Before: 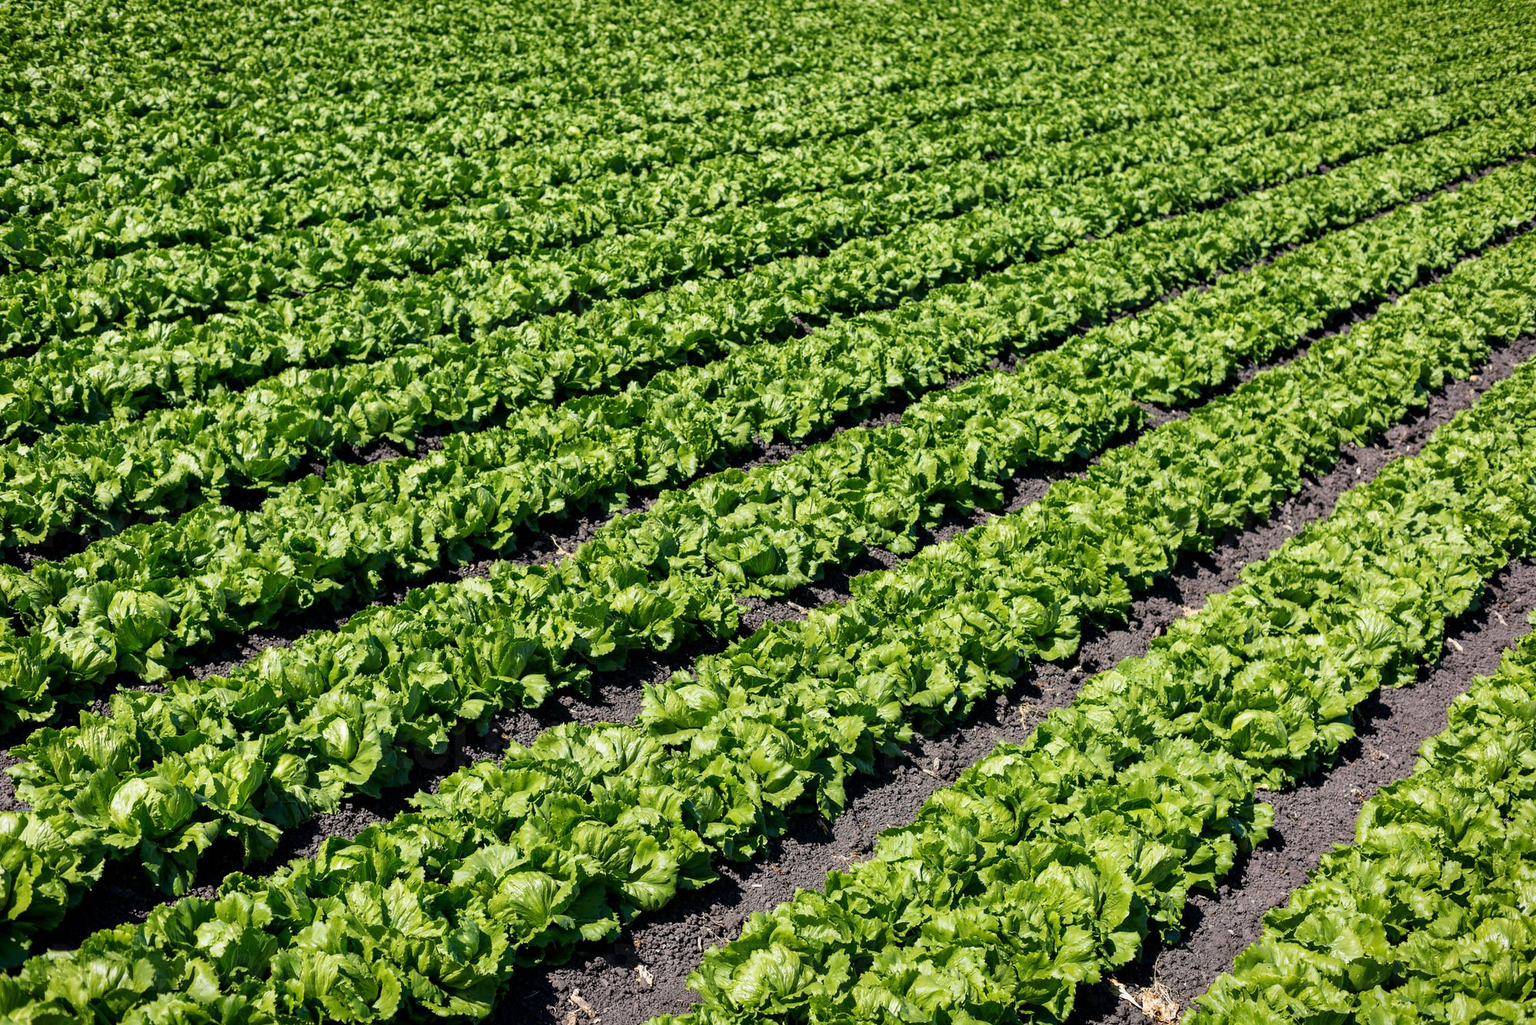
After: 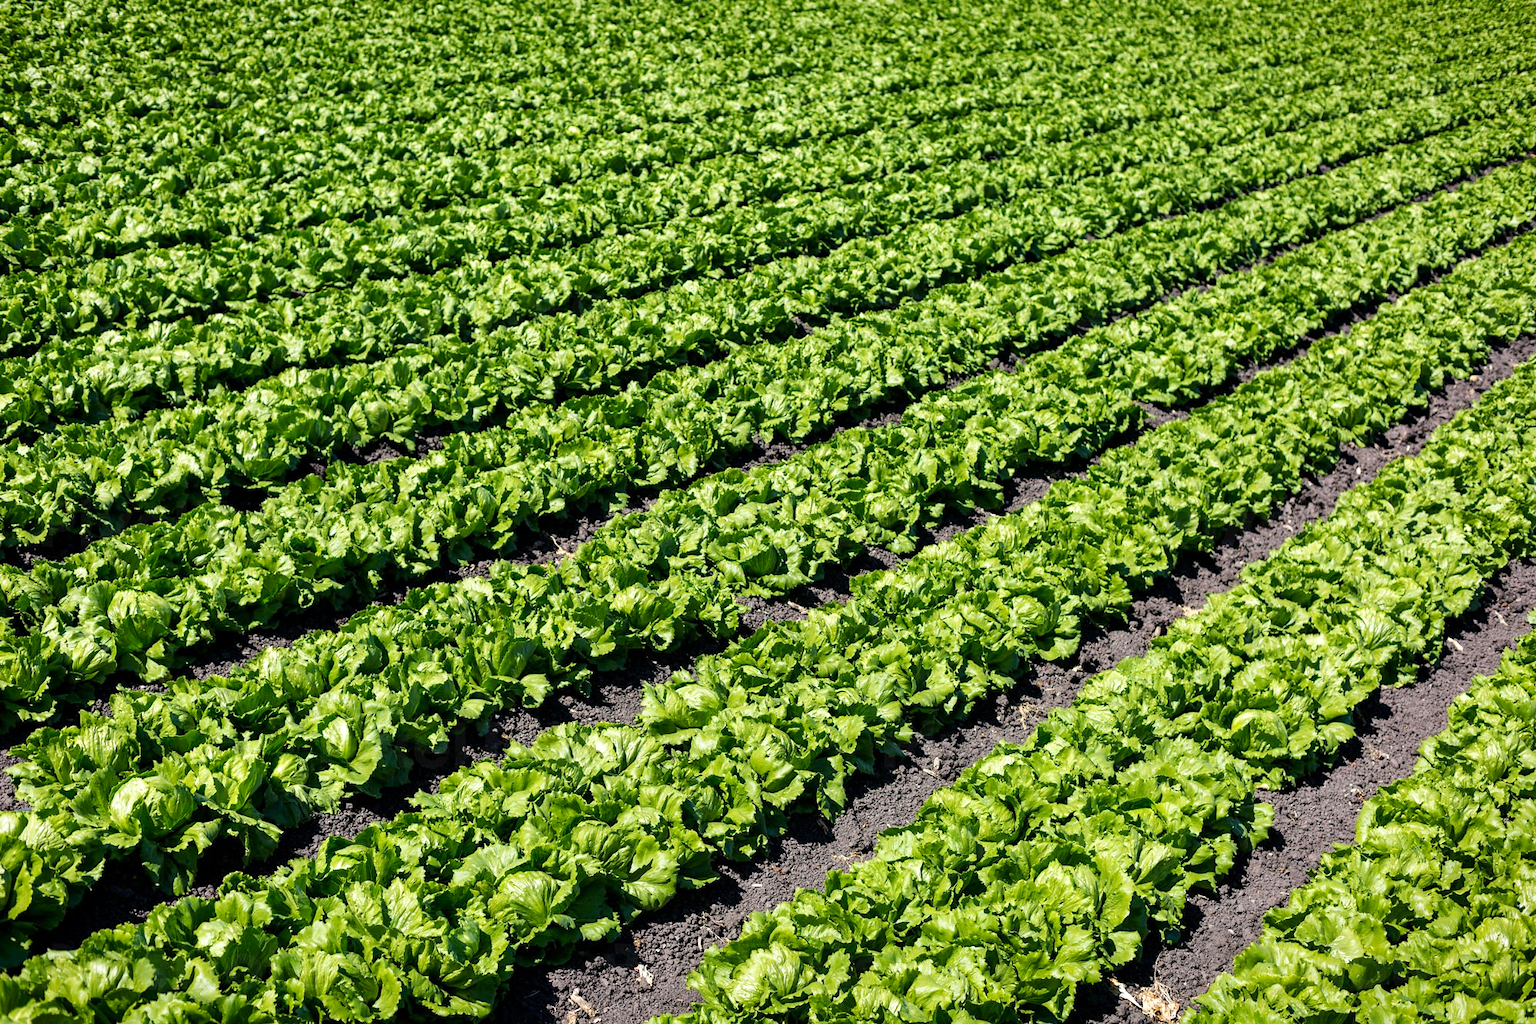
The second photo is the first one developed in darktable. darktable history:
color balance rgb: perceptual saturation grading › global saturation 1.822%, perceptual saturation grading › highlights -2.746%, perceptual saturation grading › mid-tones 3.393%, perceptual saturation grading › shadows 7.142%, perceptual brilliance grading › highlights 6.067%, perceptual brilliance grading › mid-tones 17.003%, perceptual brilliance grading › shadows -5.481%
